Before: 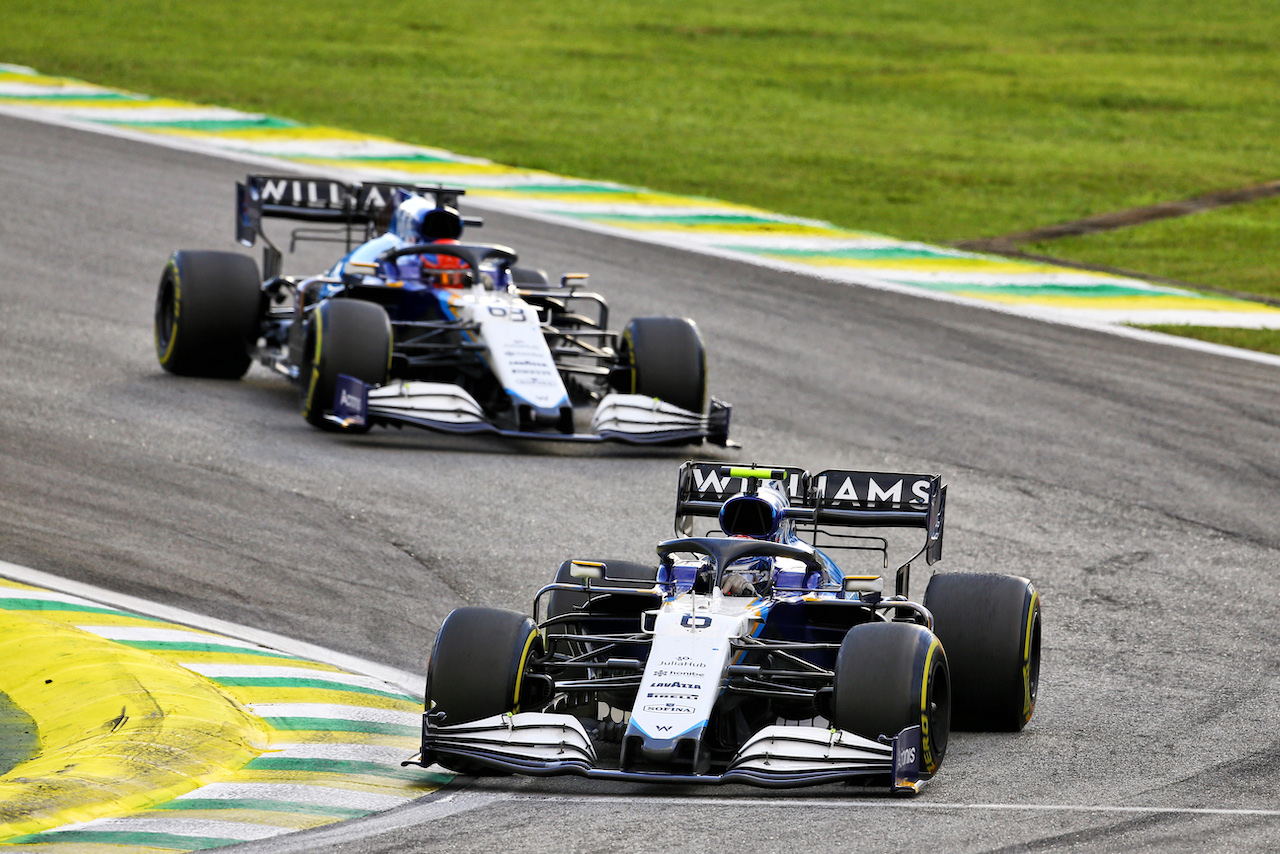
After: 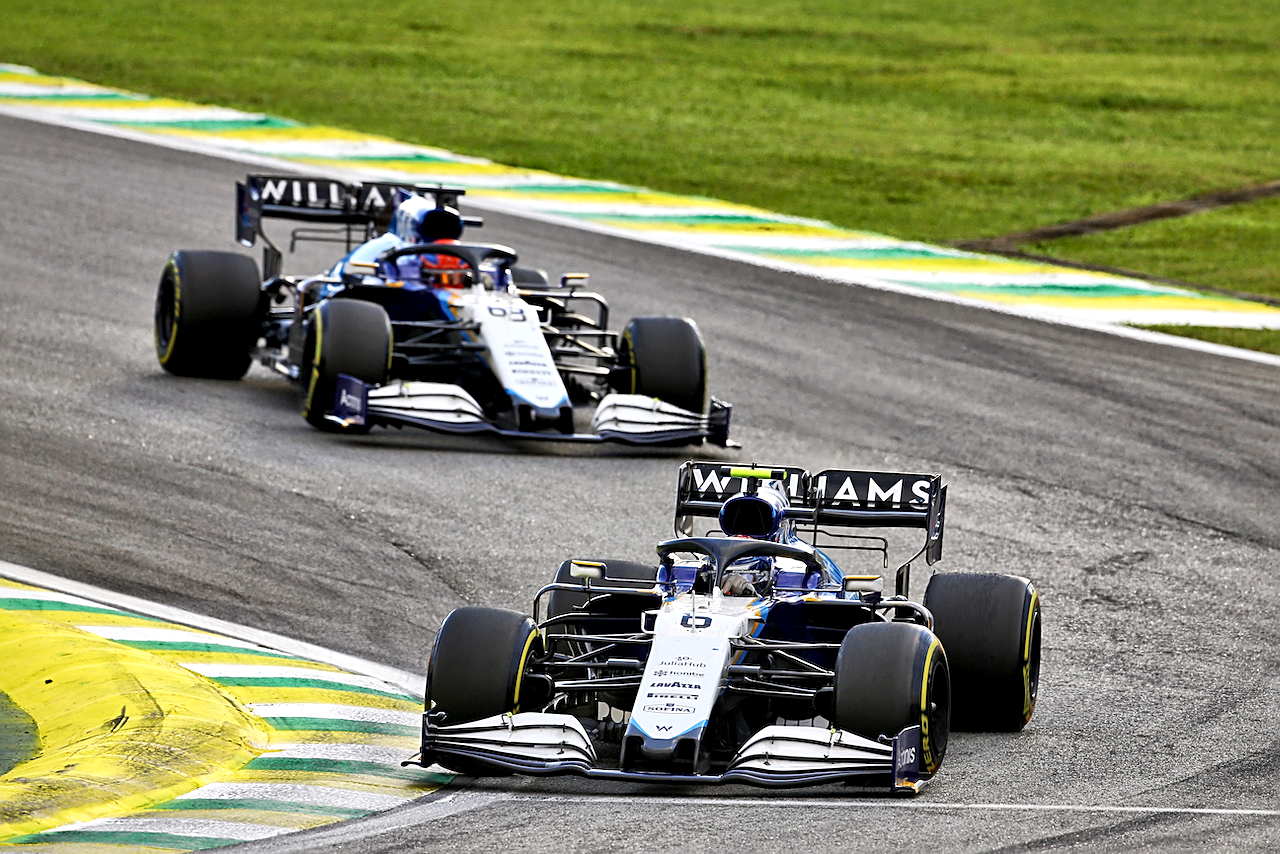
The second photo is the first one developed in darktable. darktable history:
local contrast: mode bilateral grid, contrast 24, coarseness 60, detail 151%, midtone range 0.2
sharpen: amount 0.475
